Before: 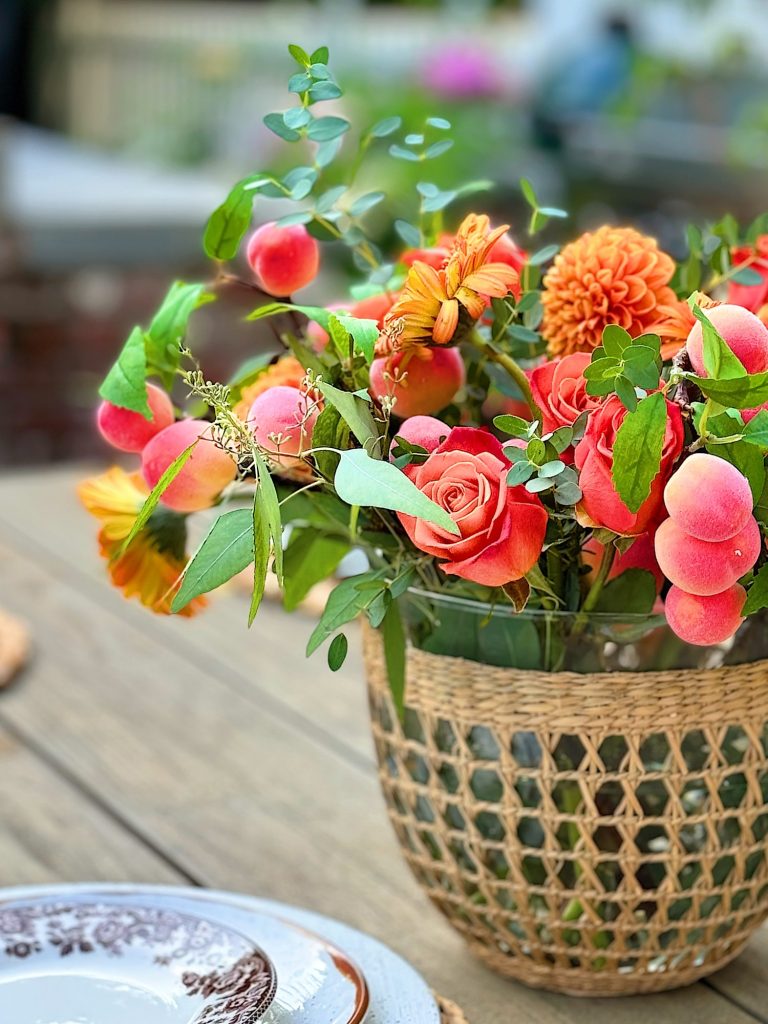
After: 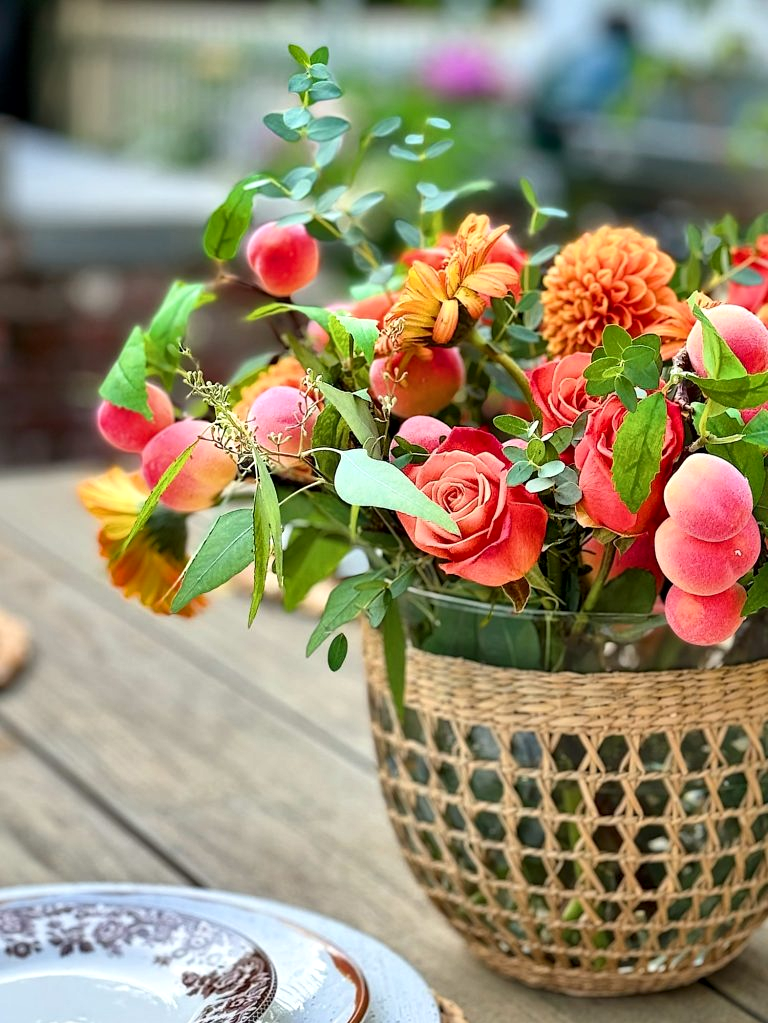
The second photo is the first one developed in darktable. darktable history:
local contrast: mode bilateral grid, contrast 20, coarseness 50, detail 150%, midtone range 0.2
crop: bottom 0.071%
